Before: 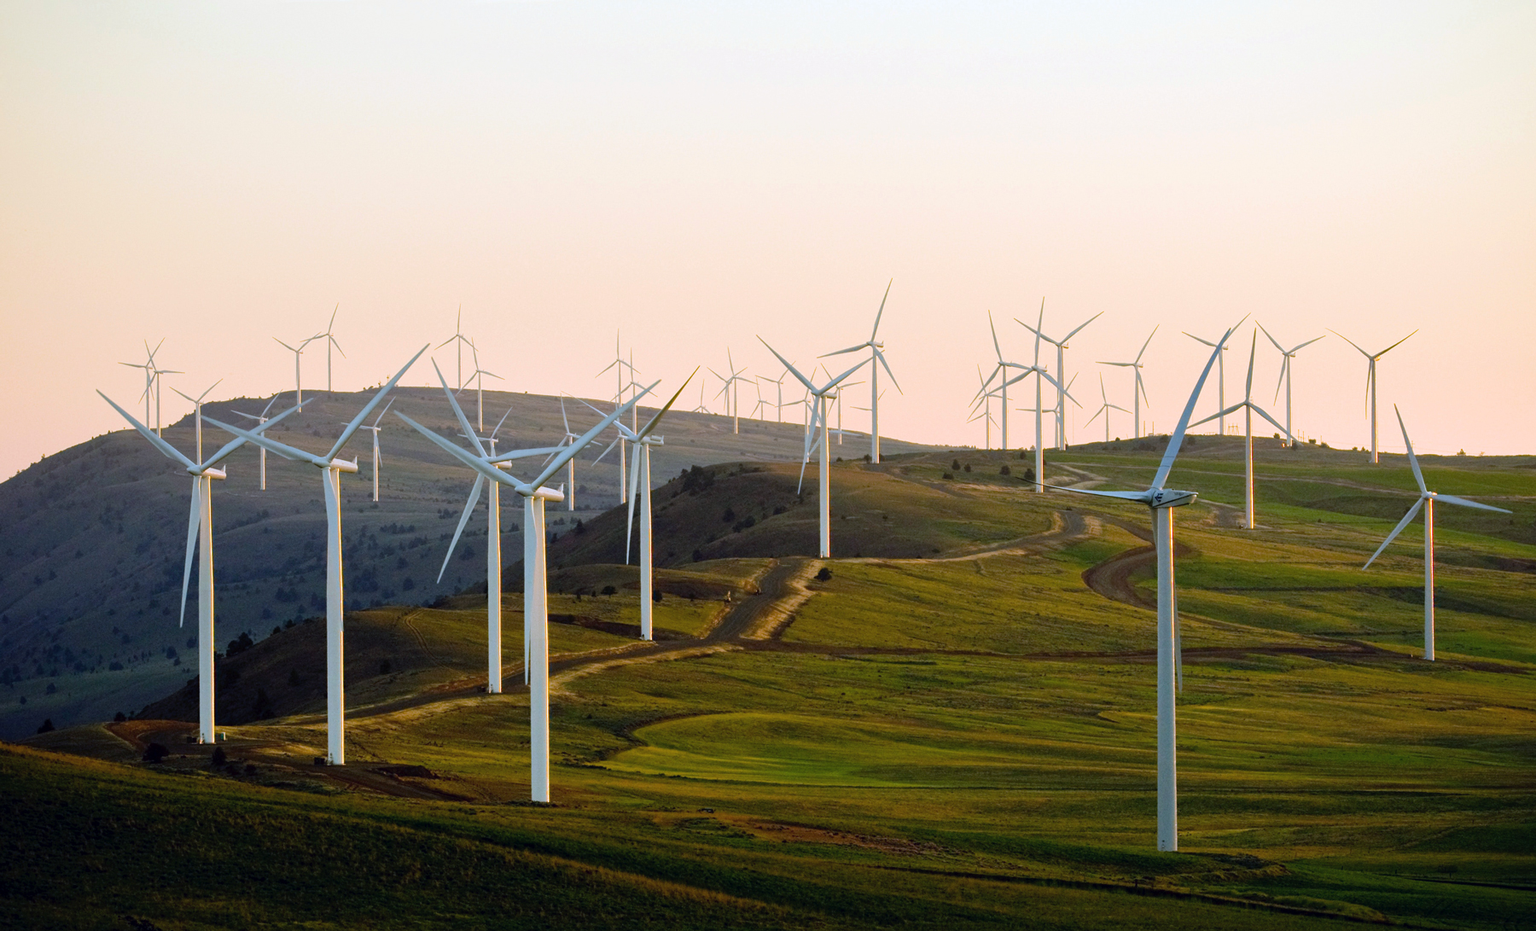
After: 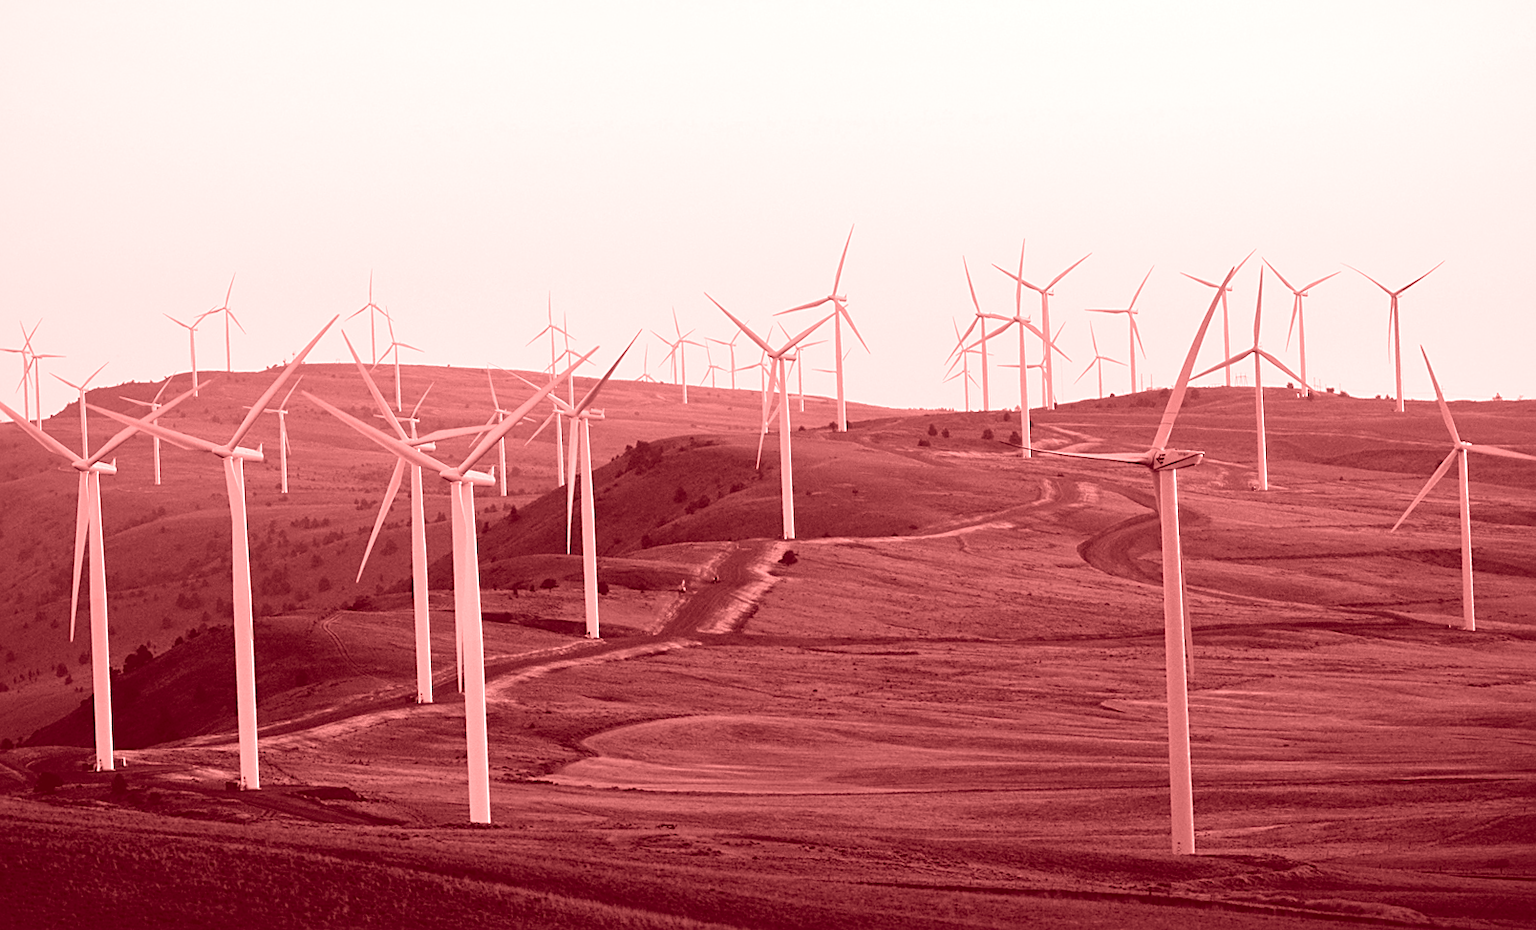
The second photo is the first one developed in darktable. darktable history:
sharpen: on, module defaults
crop and rotate: angle 1.96°, left 5.673%, top 5.673%
colorize: saturation 60%, source mix 100%
